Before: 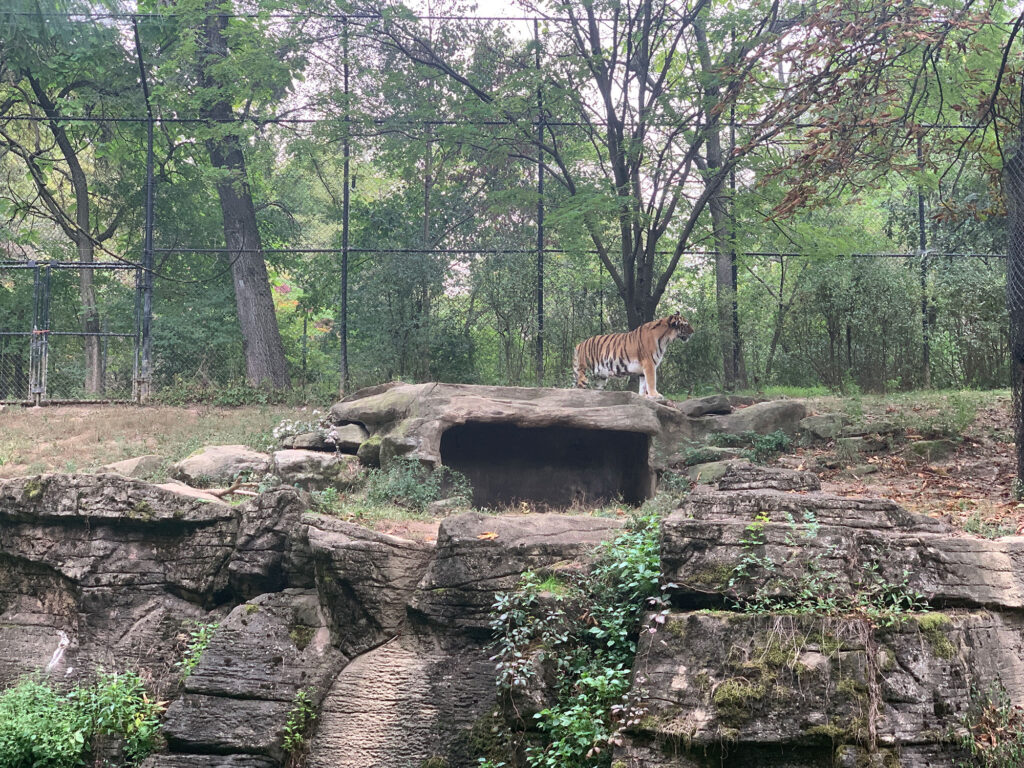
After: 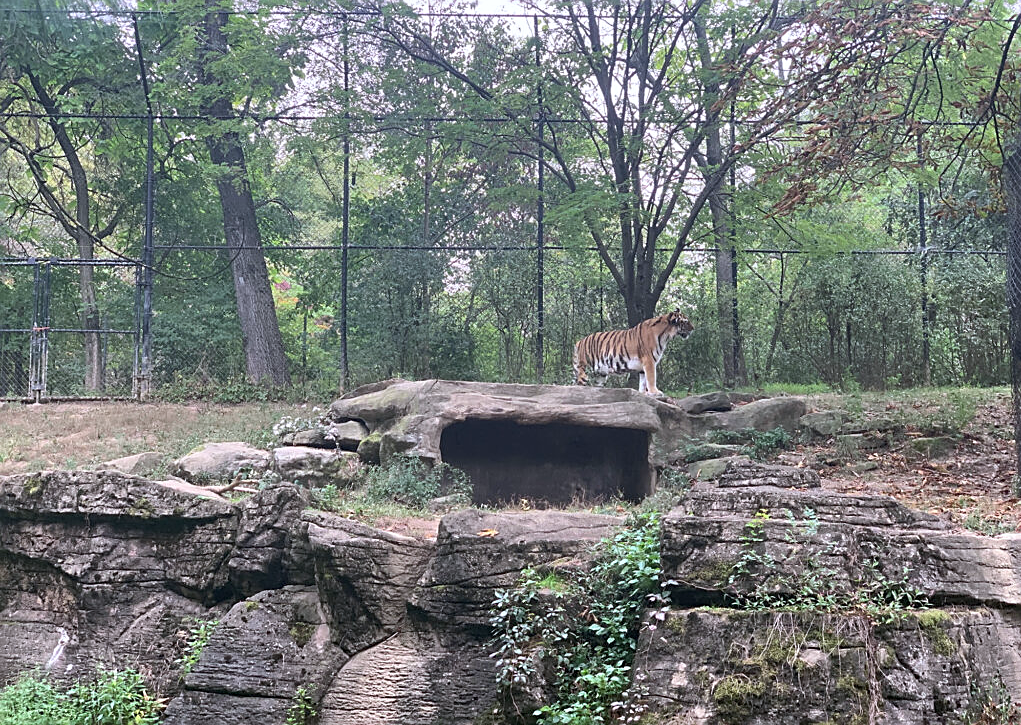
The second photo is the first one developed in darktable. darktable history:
sharpen: on, module defaults
crop: top 0.448%, right 0.264%, bottom 5.045%
white balance: red 0.984, blue 1.059
